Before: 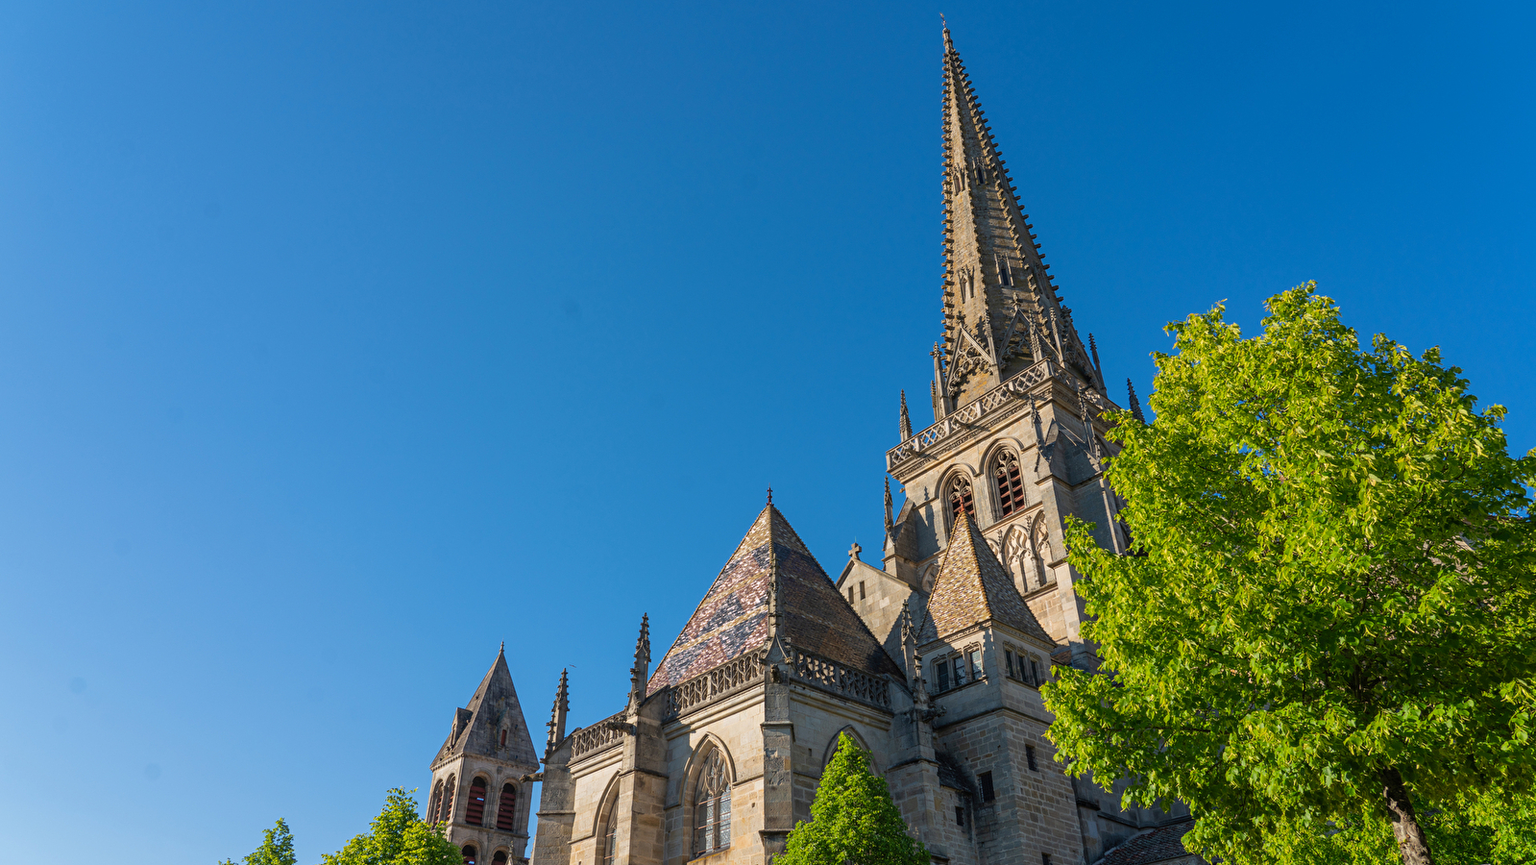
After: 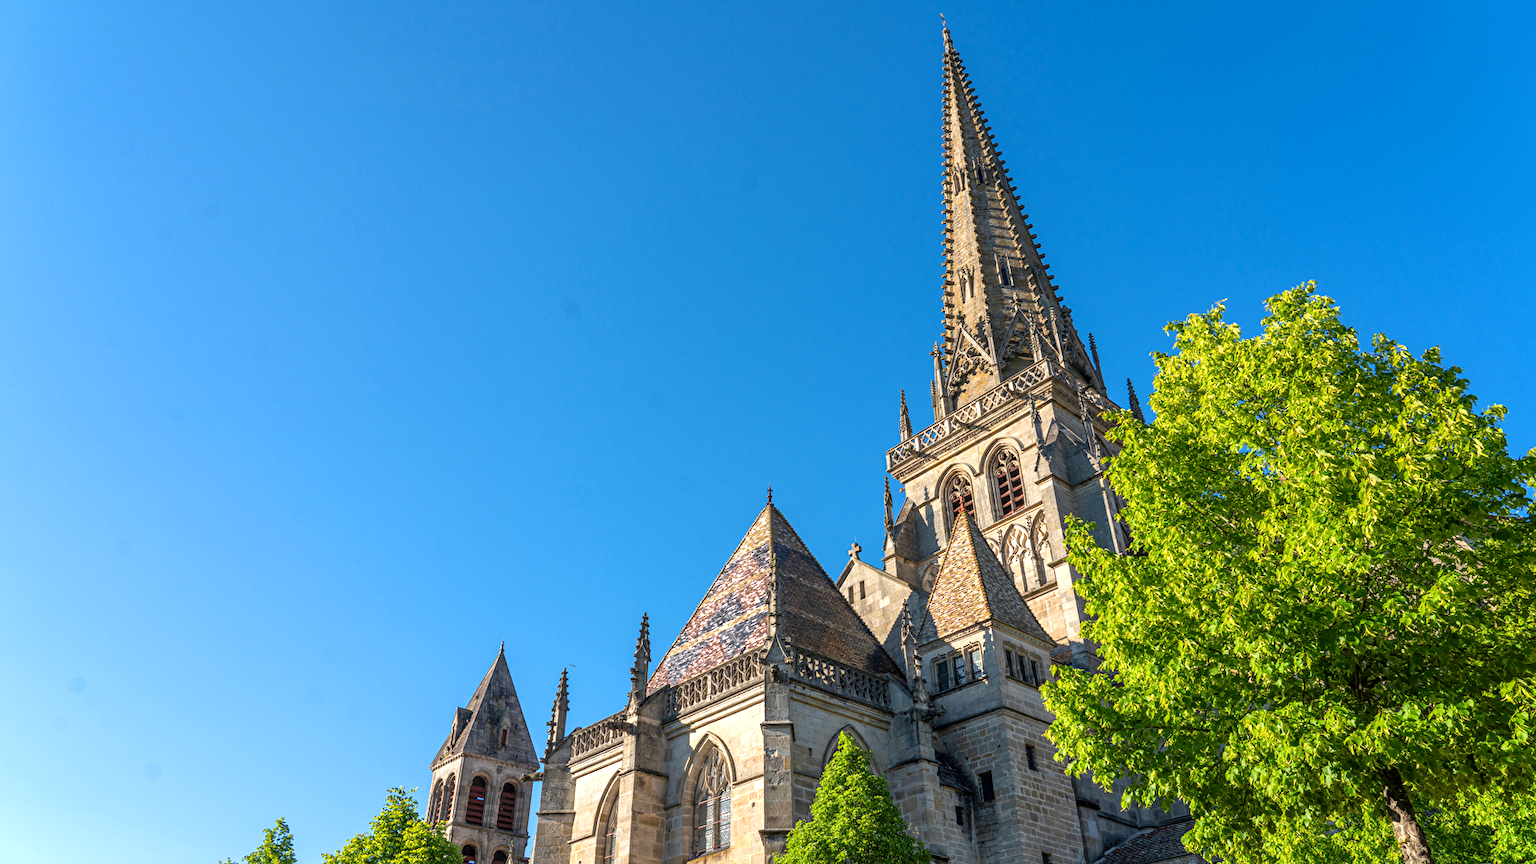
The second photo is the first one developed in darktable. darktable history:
local contrast: on, module defaults
exposure: exposure 0.605 EV, compensate highlight preservation false
